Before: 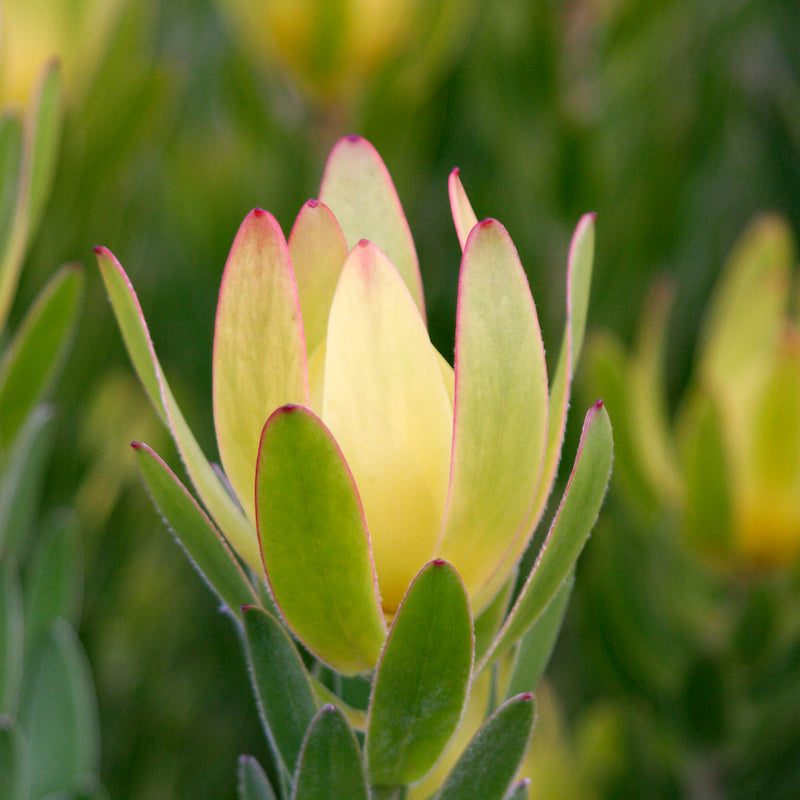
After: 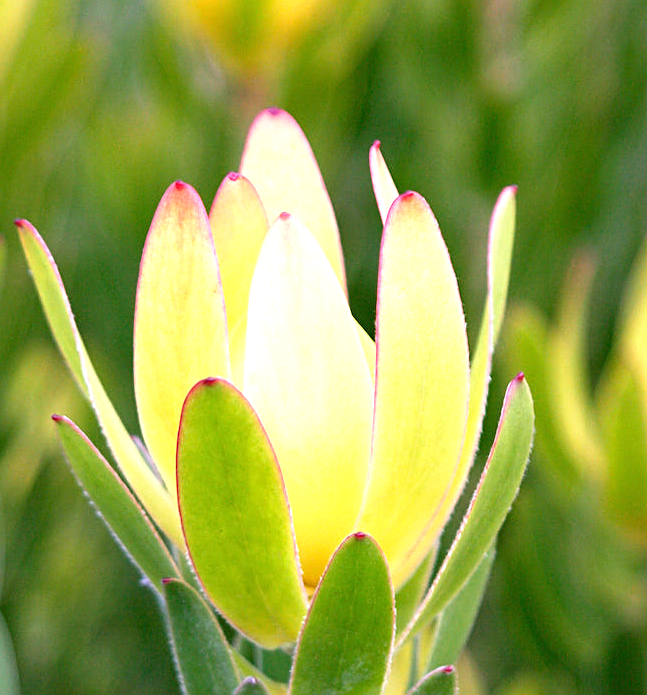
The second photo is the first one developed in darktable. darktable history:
exposure: black level correction 0, exposure 1.1 EV, compensate exposure bias true, compensate highlight preservation false
sharpen: on, module defaults
crop: left 9.929%, top 3.475%, right 9.188%, bottom 9.529%
tone equalizer: on, module defaults
